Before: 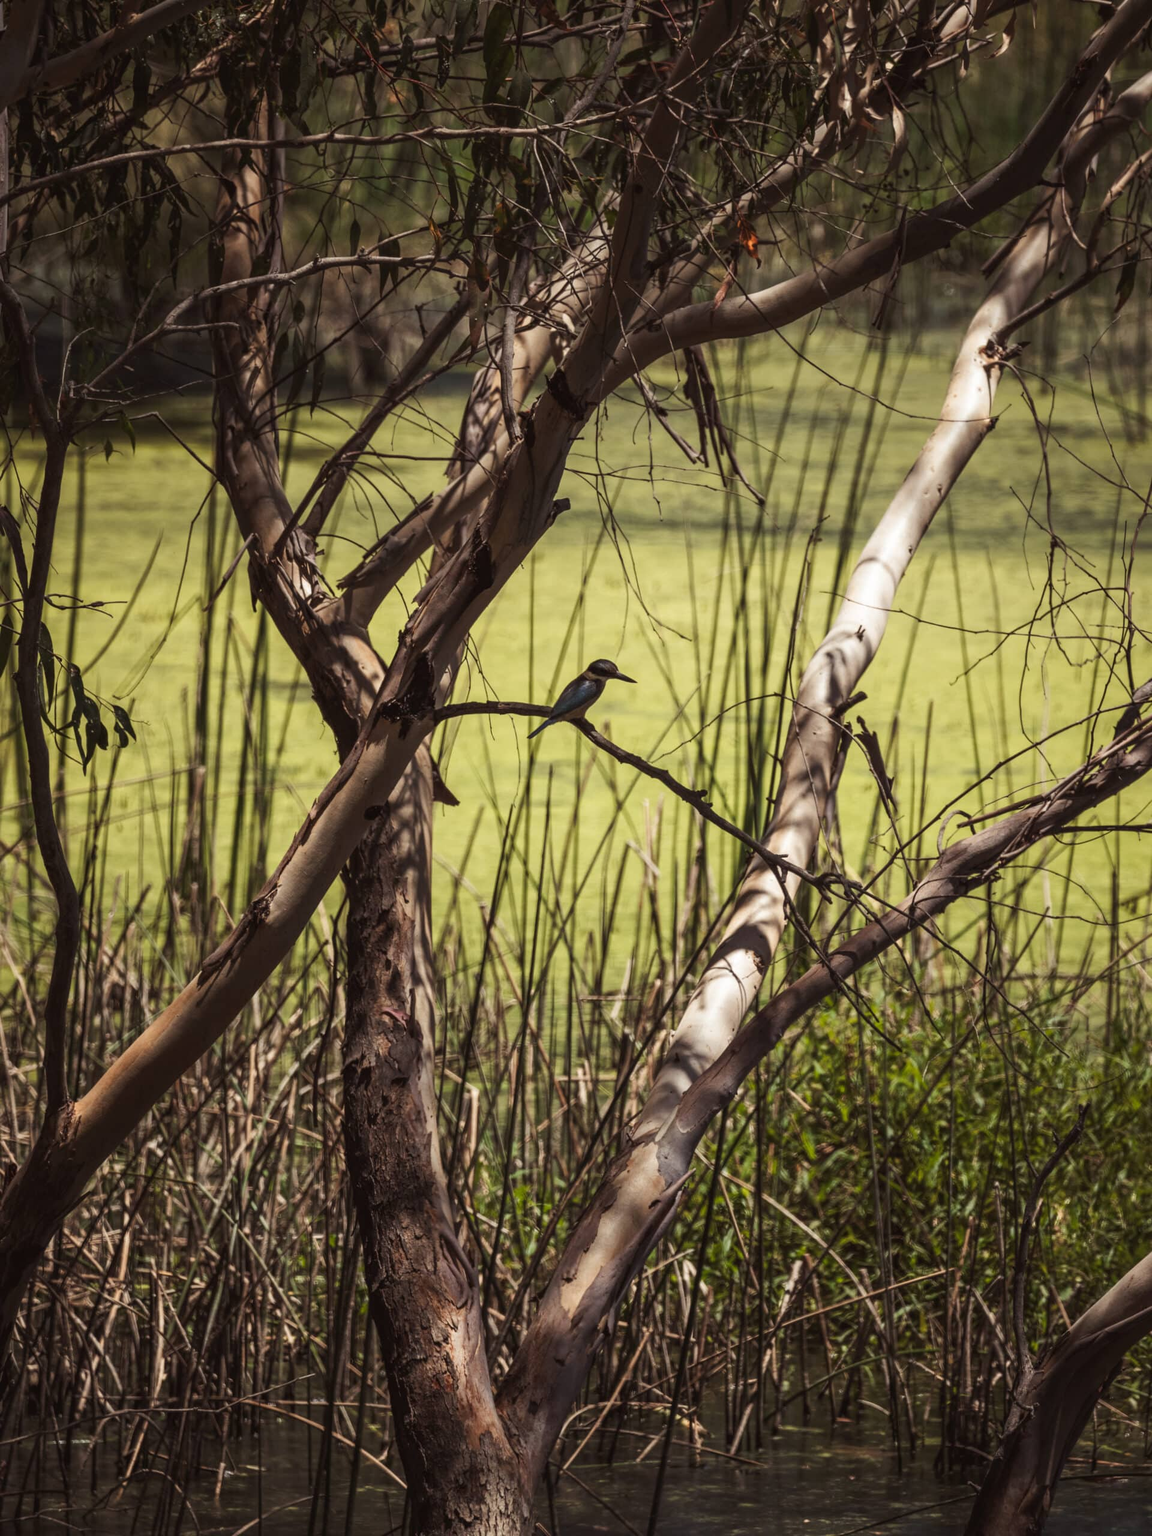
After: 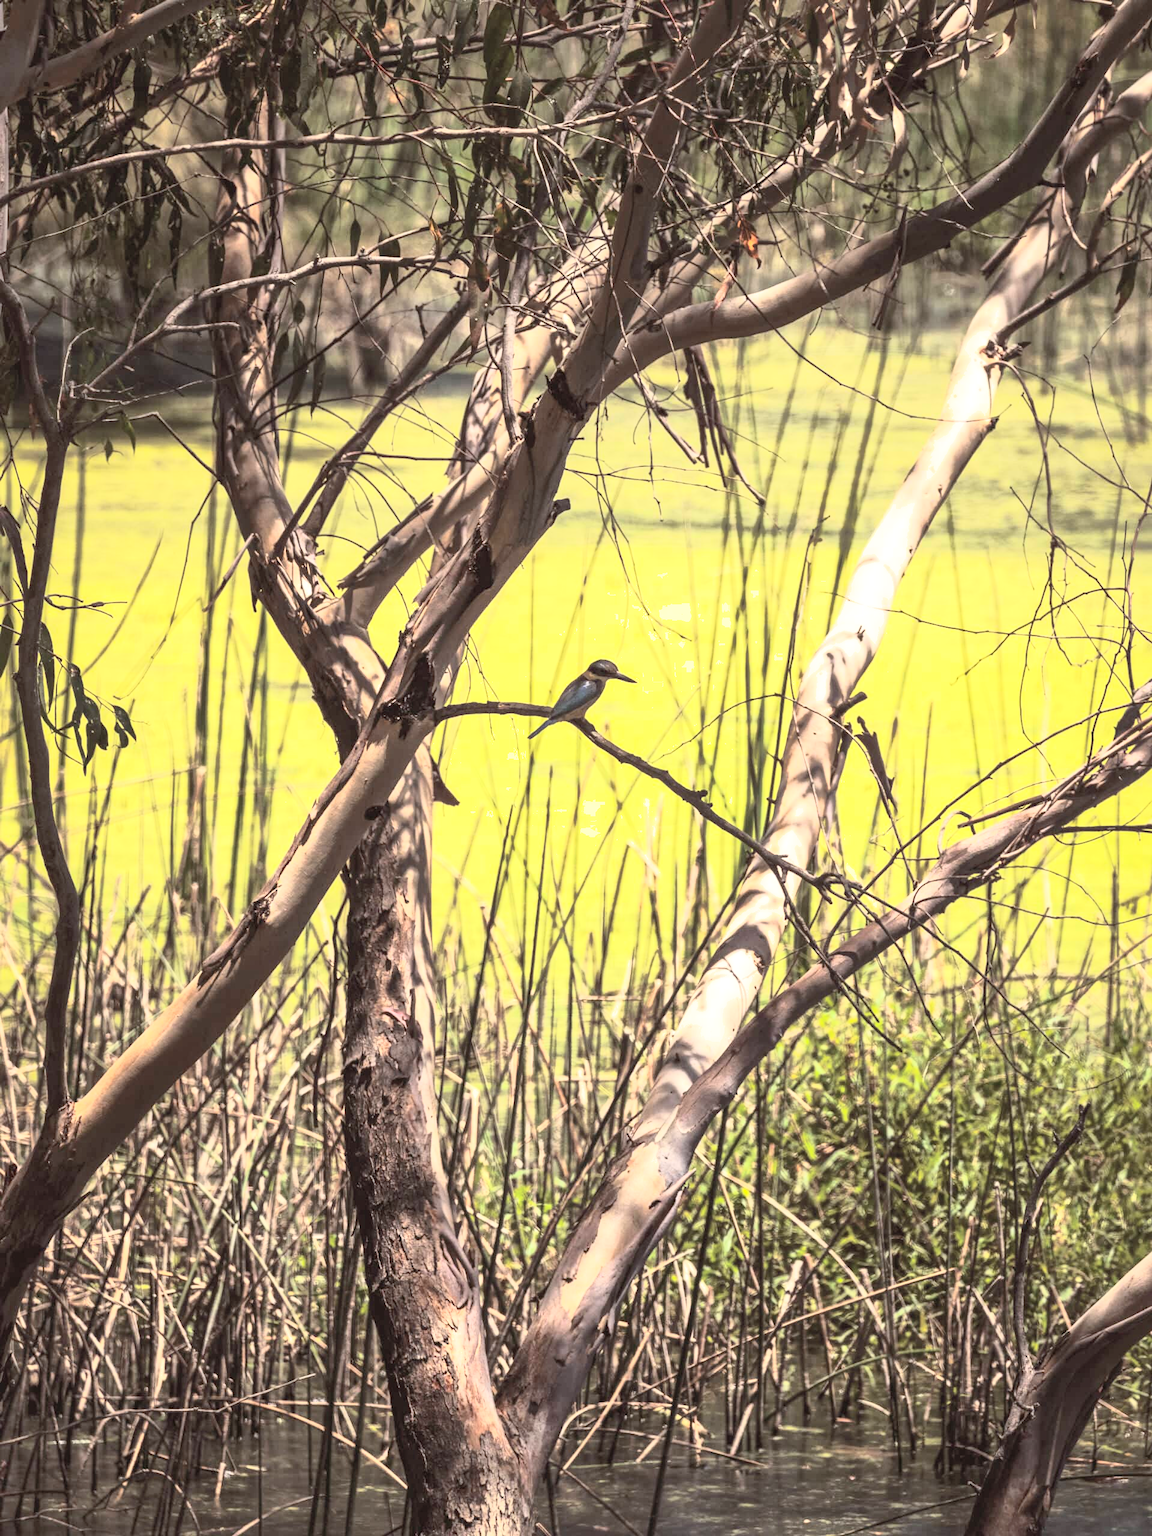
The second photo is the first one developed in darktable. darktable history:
tone curve: curves: ch0 [(0, 0) (0.003, 0.003) (0.011, 0.011) (0.025, 0.026) (0.044, 0.045) (0.069, 0.087) (0.1, 0.141) (0.136, 0.202) (0.177, 0.271) (0.224, 0.357) (0.277, 0.461) (0.335, 0.583) (0.399, 0.685) (0.468, 0.782) (0.543, 0.867) (0.623, 0.927) (0.709, 0.96) (0.801, 0.975) (0.898, 0.987) (1, 1)], color space Lab, independent channels, preserve colors none
shadows and highlights: on, module defaults
exposure: black level correction 0, exposure 0.59 EV, compensate highlight preservation false
